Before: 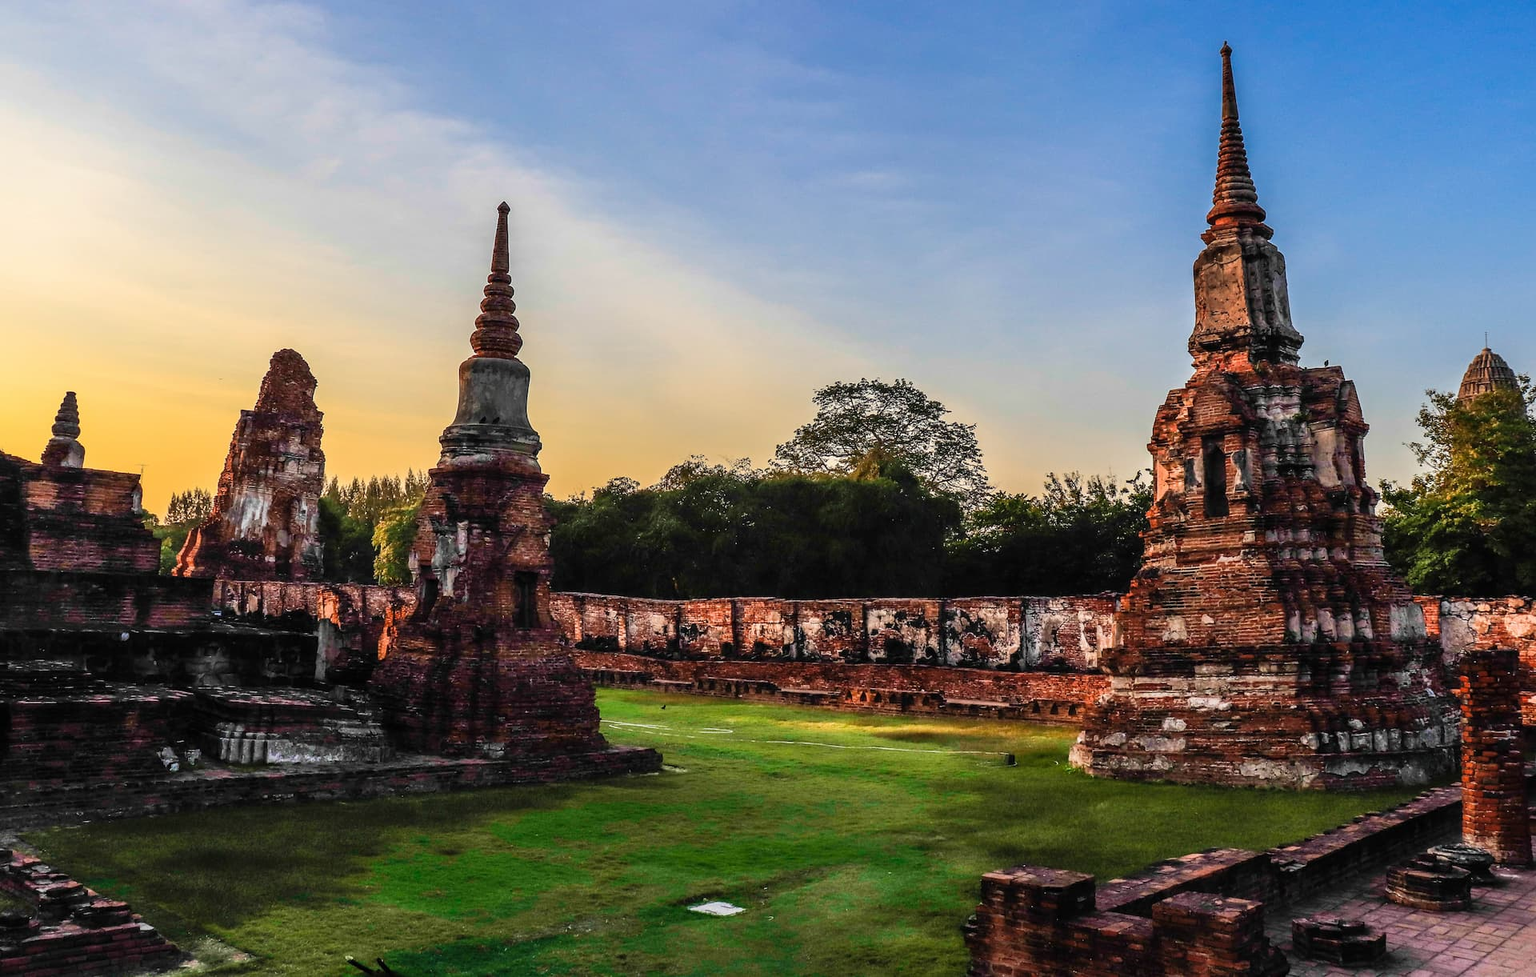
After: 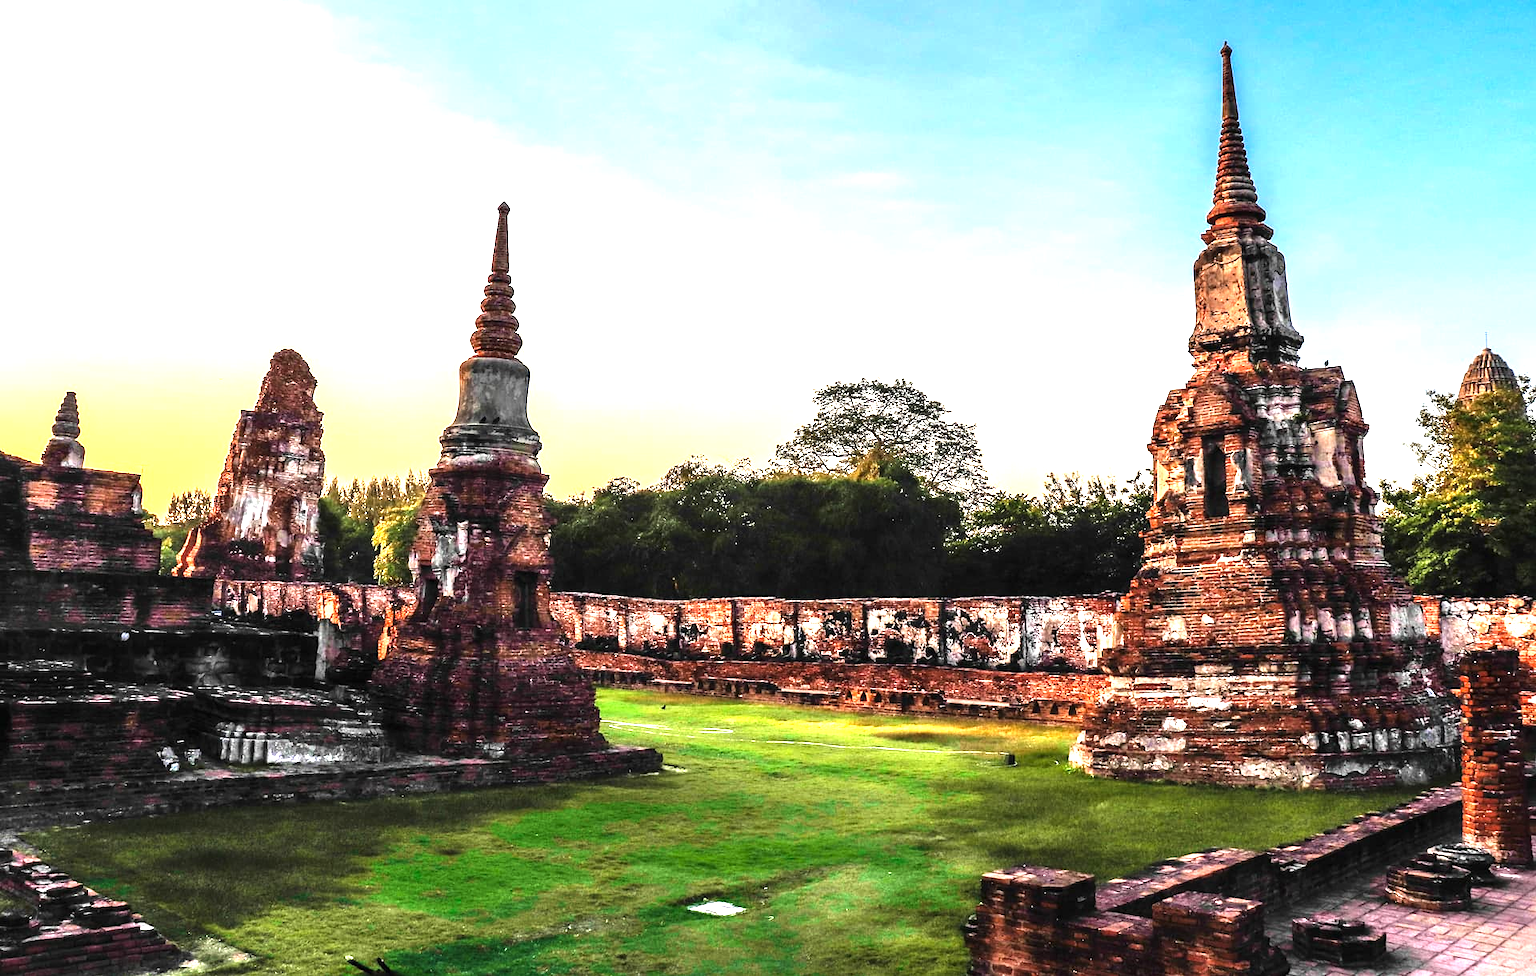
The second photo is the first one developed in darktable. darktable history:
tone equalizer: -8 EV -0.417 EV, -7 EV -0.389 EV, -6 EV -0.333 EV, -5 EV -0.222 EV, -3 EV 0.222 EV, -2 EV 0.333 EV, -1 EV 0.389 EV, +0 EV 0.417 EV, edges refinement/feathering 500, mask exposure compensation -1.57 EV, preserve details no
exposure: black level correction 0, exposure 1.3 EV, compensate exposure bias true, compensate highlight preservation false
